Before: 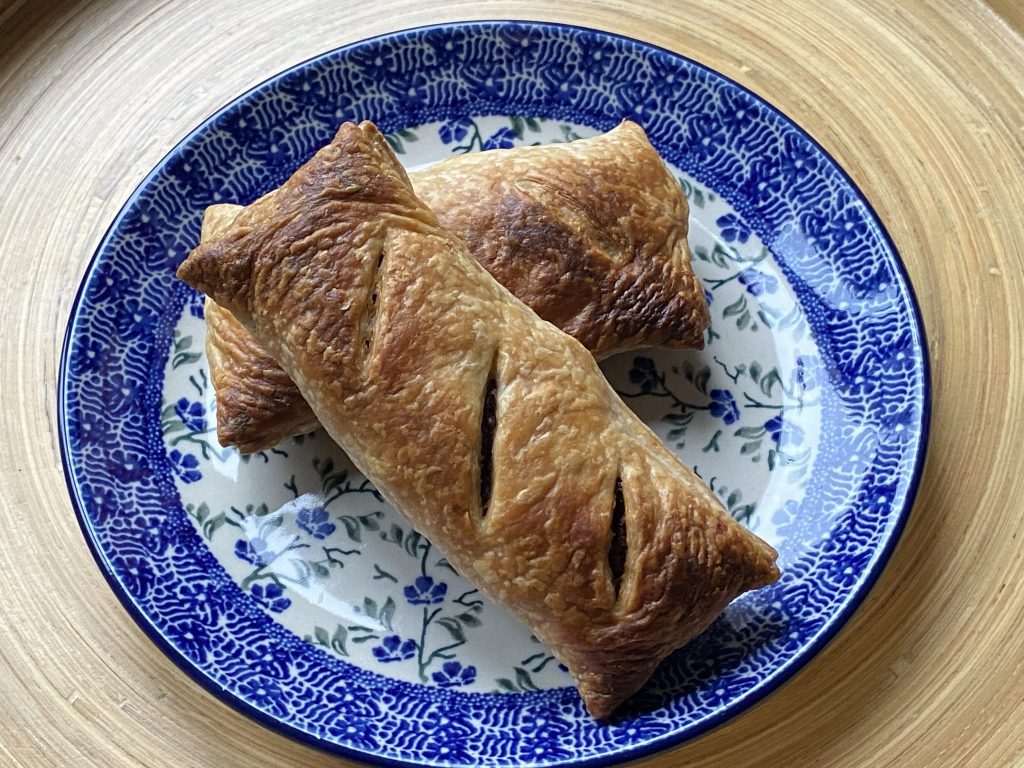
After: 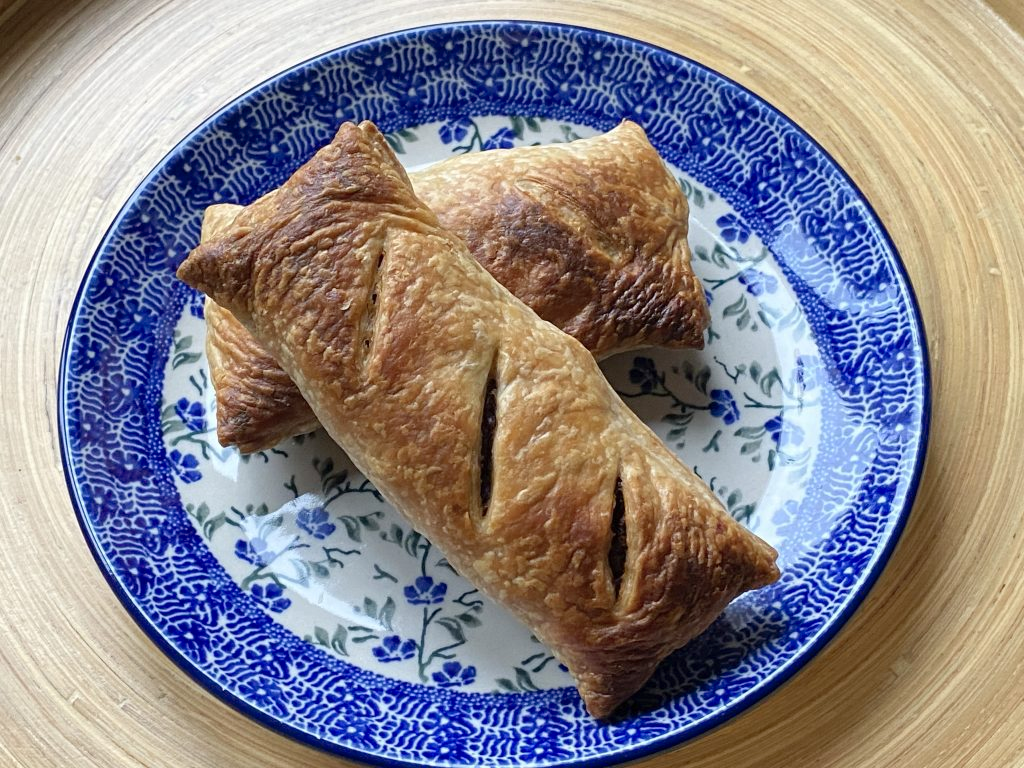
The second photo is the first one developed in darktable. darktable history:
color balance: output saturation 98.5%
levels: levels [0, 0.478, 1]
